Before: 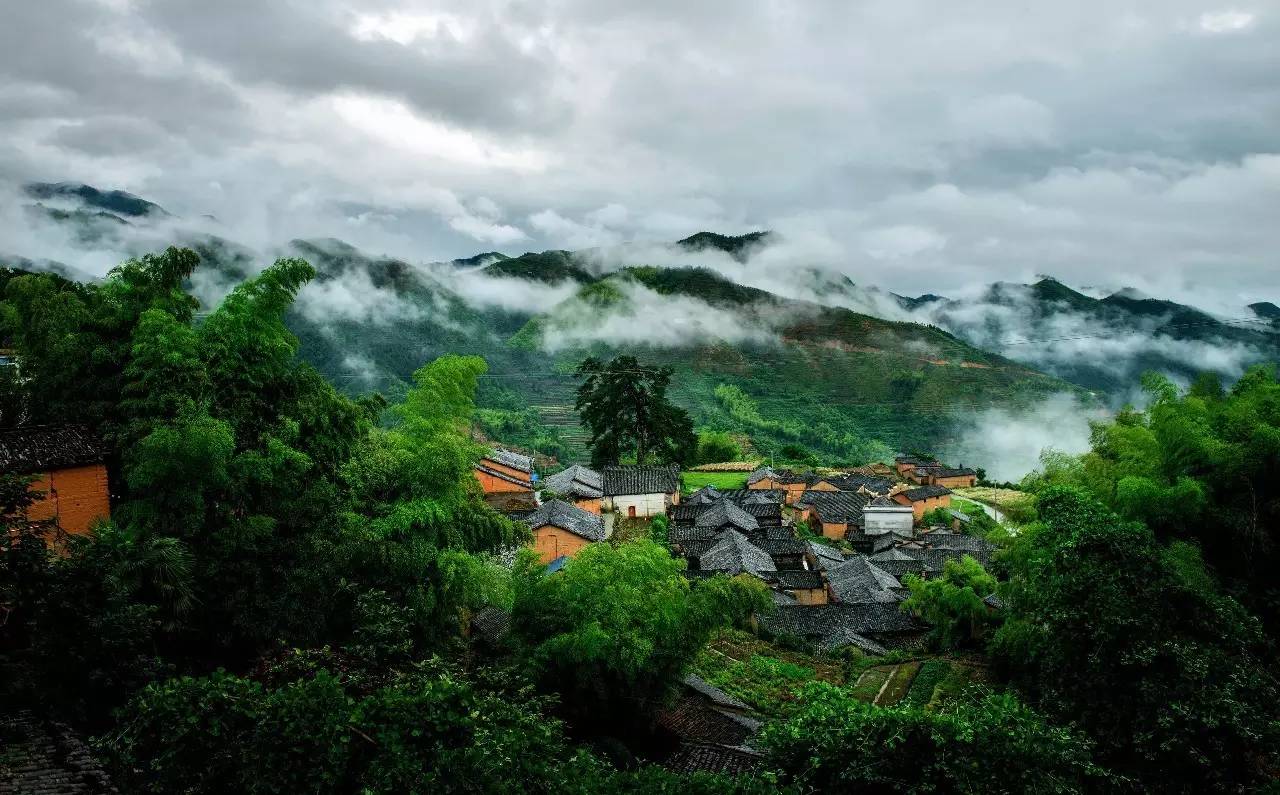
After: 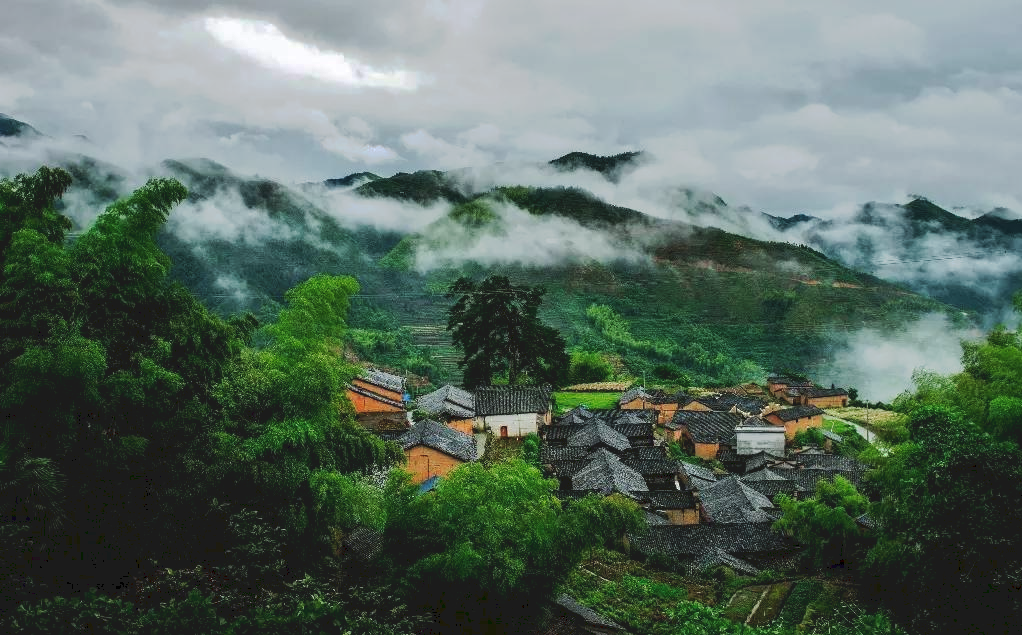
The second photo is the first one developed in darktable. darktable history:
crop and rotate: left 10.071%, top 10.071%, right 10.02%, bottom 10.02%
tone curve: curves: ch0 [(0, 0) (0.003, 0.096) (0.011, 0.096) (0.025, 0.098) (0.044, 0.099) (0.069, 0.106) (0.1, 0.128) (0.136, 0.153) (0.177, 0.186) (0.224, 0.218) (0.277, 0.265) (0.335, 0.316) (0.399, 0.374) (0.468, 0.445) (0.543, 0.526) (0.623, 0.605) (0.709, 0.681) (0.801, 0.758) (0.898, 0.819) (1, 1)], preserve colors none
color balance rgb: global vibrance -1%, saturation formula JzAzBz (2021)
